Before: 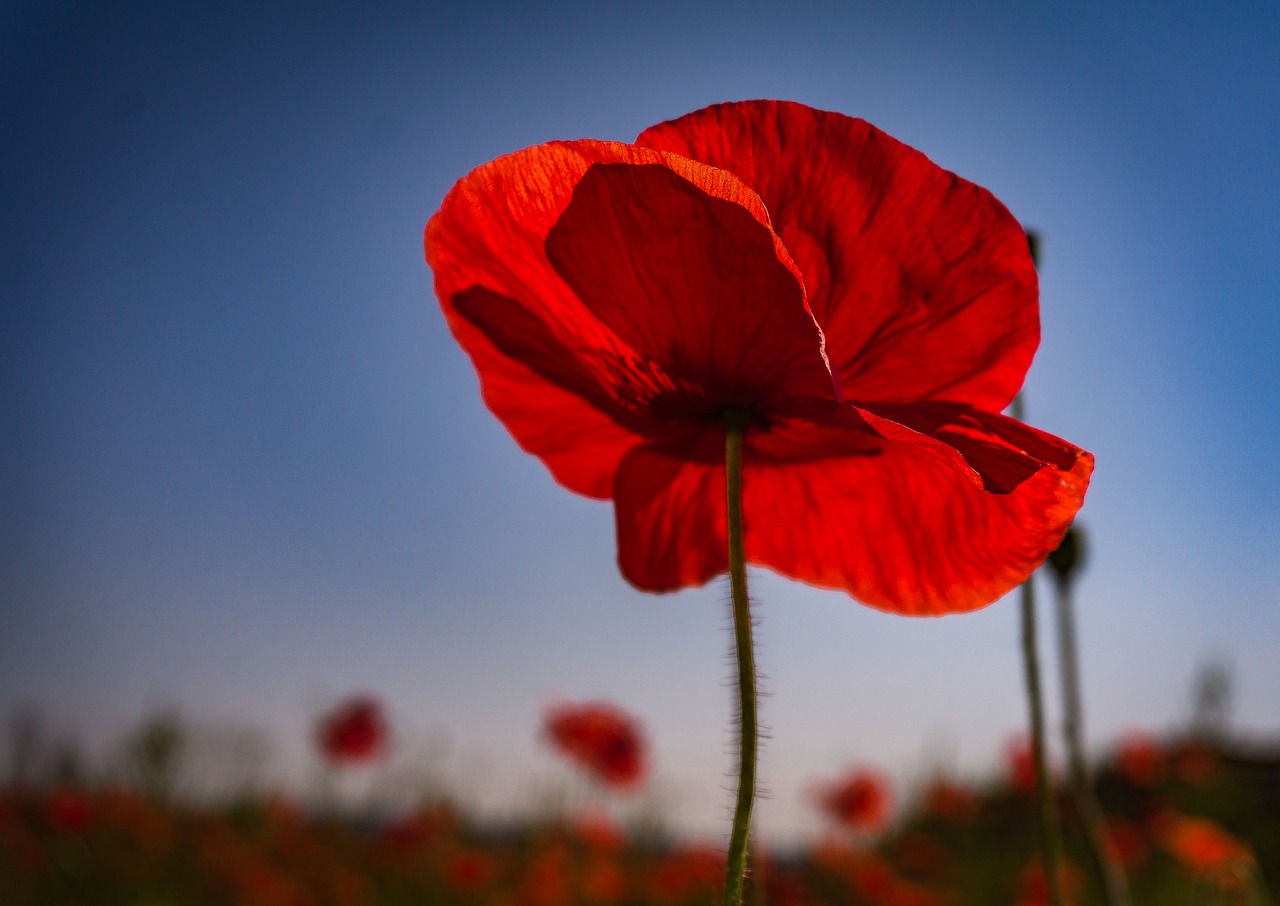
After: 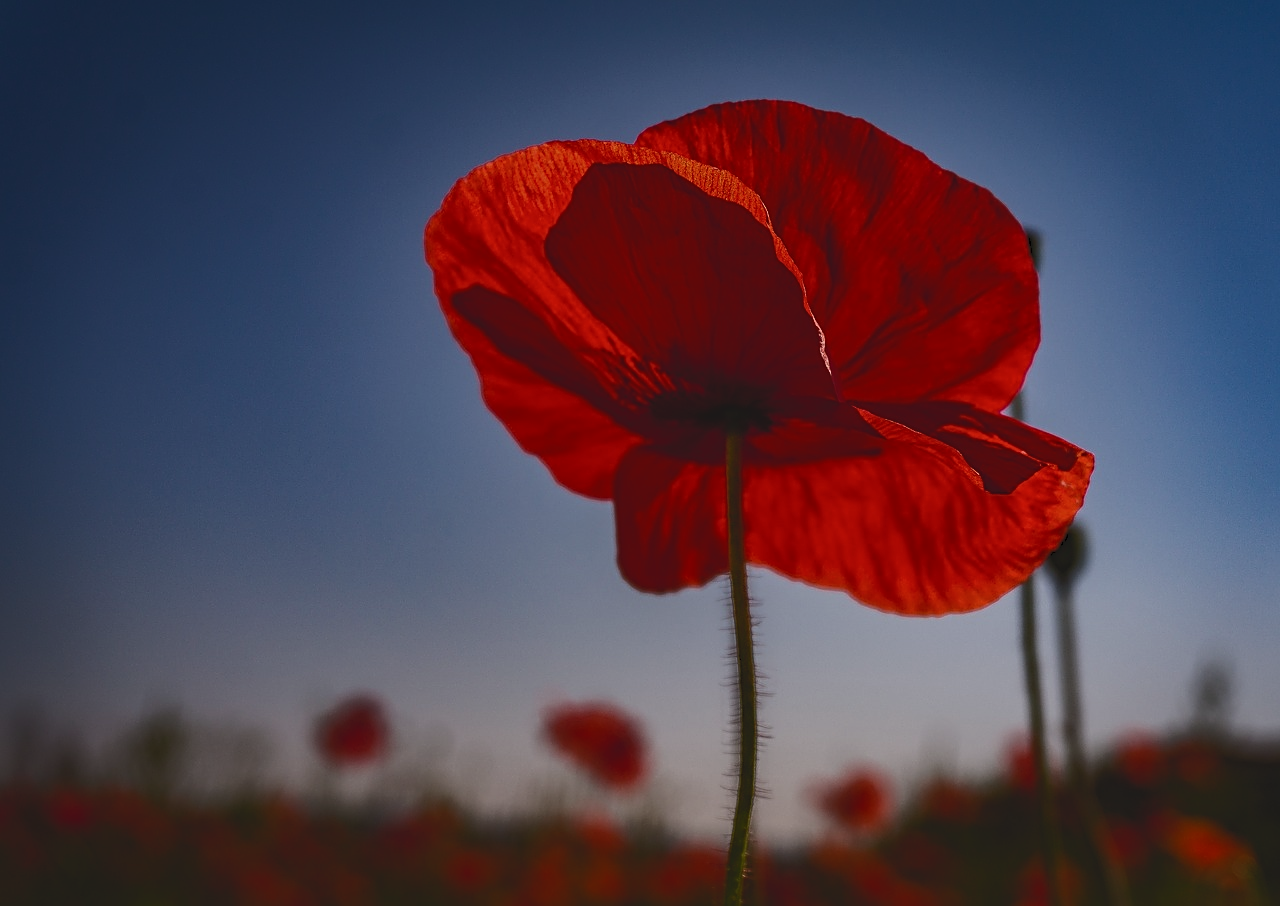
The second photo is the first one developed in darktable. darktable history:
sharpen: on, module defaults
tone curve: curves: ch0 [(0, 0) (0.003, 0.077) (0.011, 0.089) (0.025, 0.105) (0.044, 0.122) (0.069, 0.134) (0.1, 0.151) (0.136, 0.171) (0.177, 0.198) (0.224, 0.23) (0.277, 0.273) (0.335, 0.343) (0.399, 0.422) (0.468, 0.508) (0.543, 0.601) (0.623, 0.695) (0.709, 0.782) (0.801, 0.866) (0.898, 0.934) (1, 1)], color space Lab, independent channels
exposure: exposure -0.944 EV, compensate highlight preservation false
